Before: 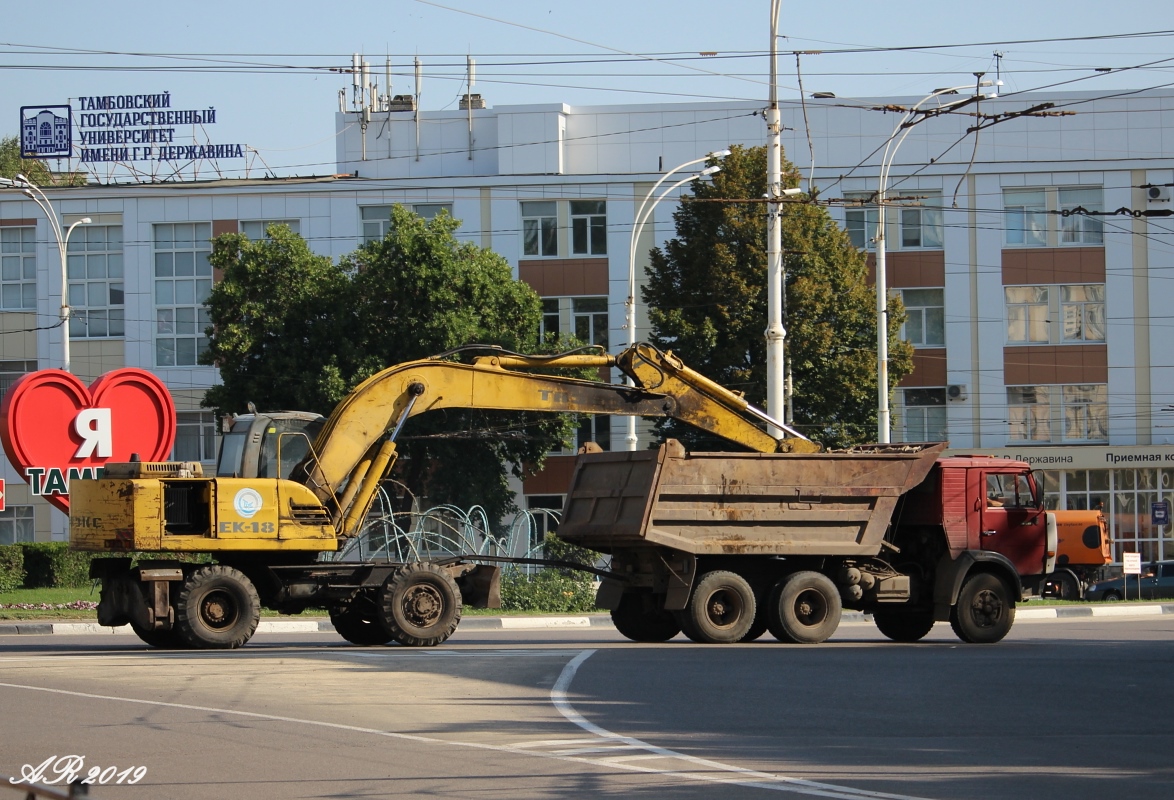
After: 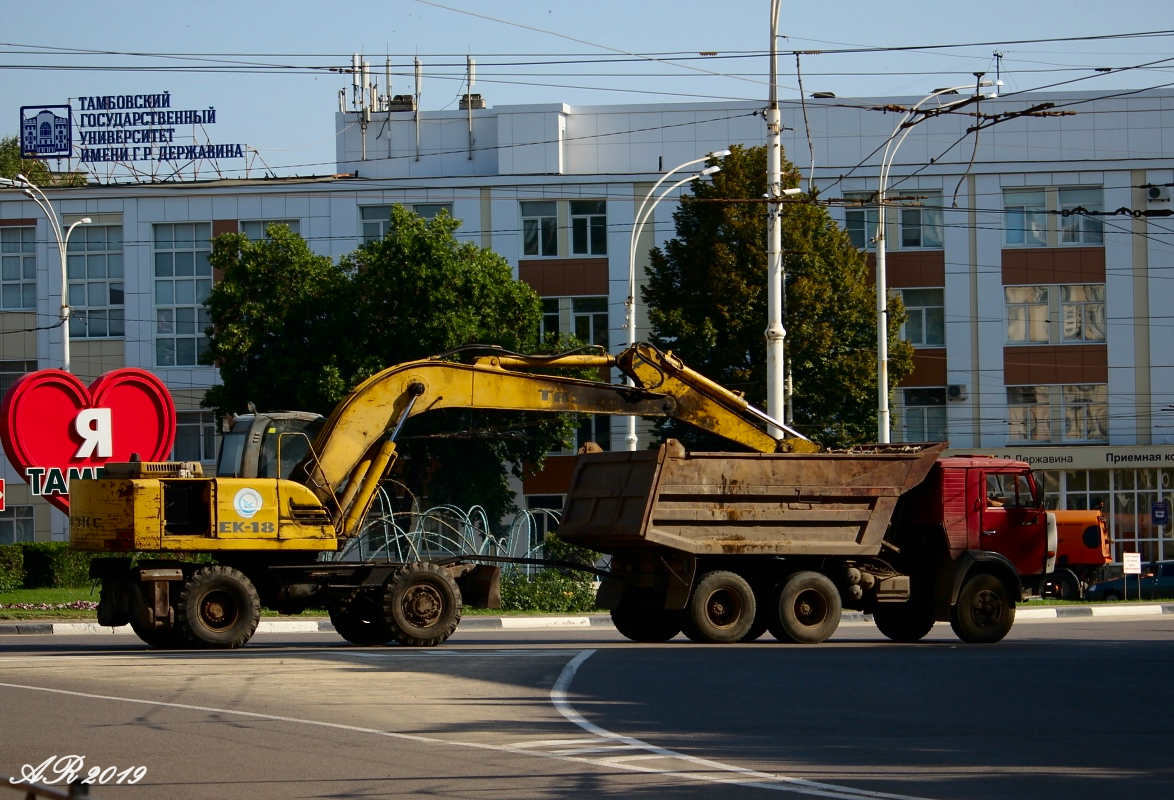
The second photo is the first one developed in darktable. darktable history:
contrast brightness saturation: contrast 0.132, brightness -0.237, saturation 0.147
